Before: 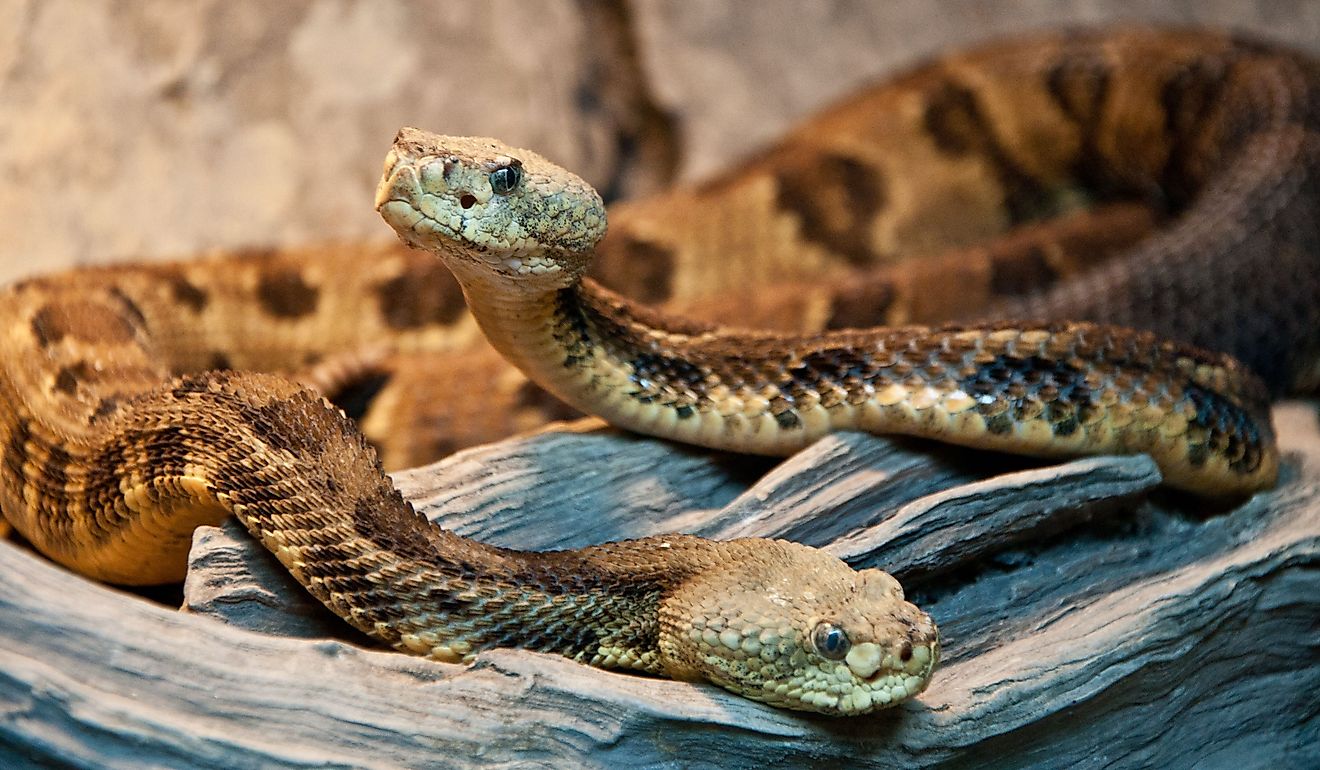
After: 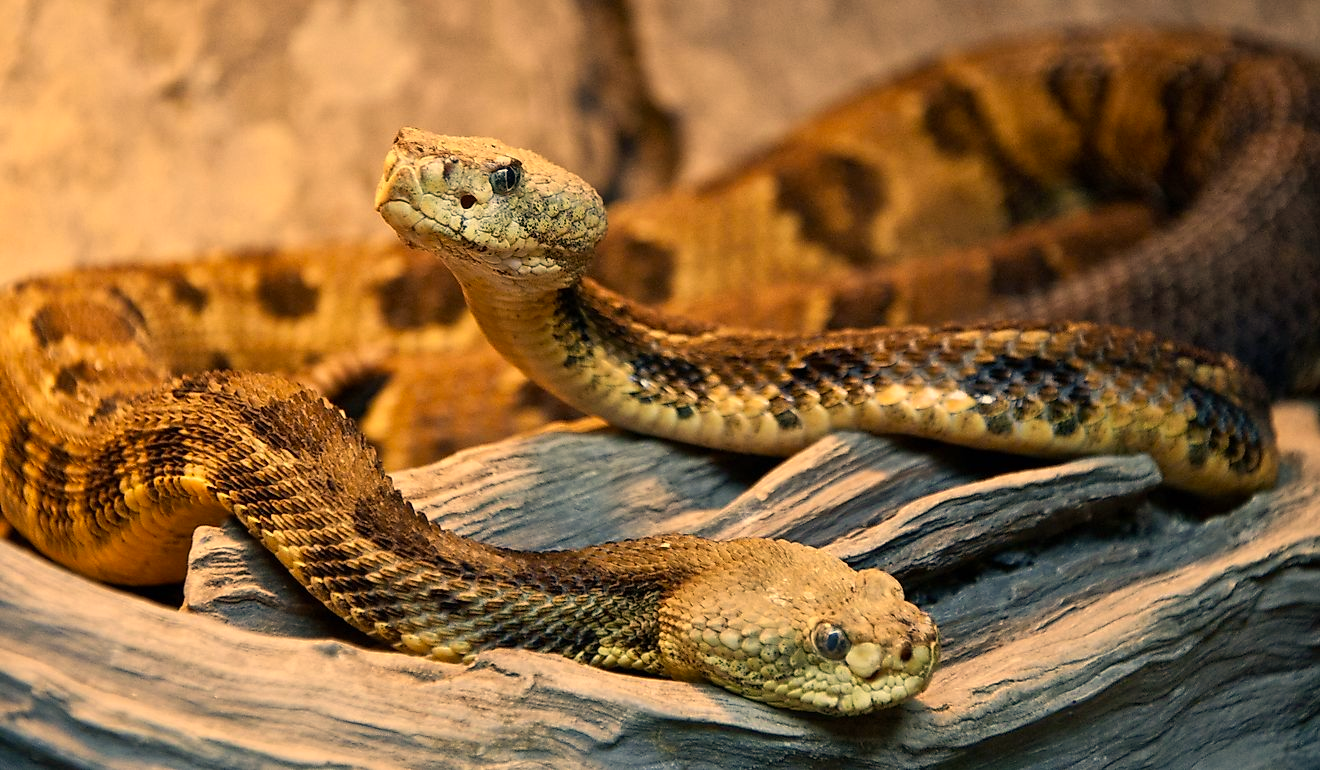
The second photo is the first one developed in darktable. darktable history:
color correction: highlights a* 14.84, highlights b* 32.14
